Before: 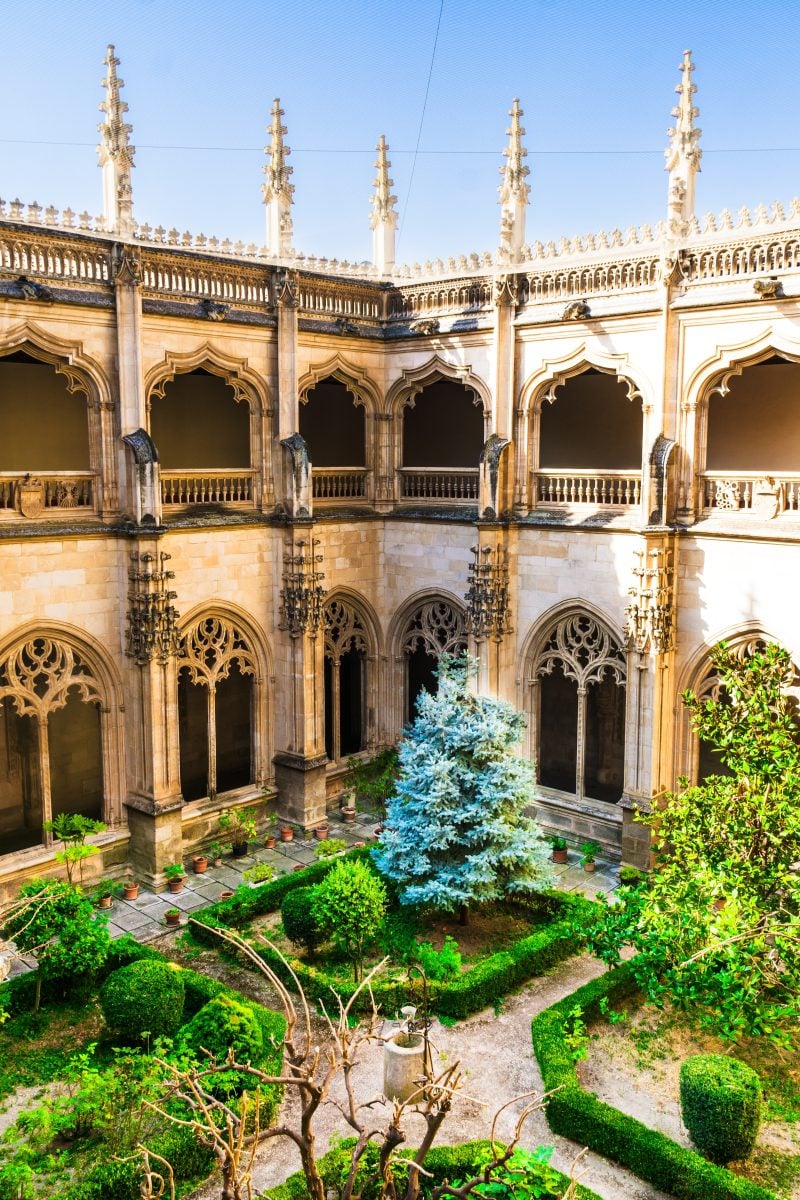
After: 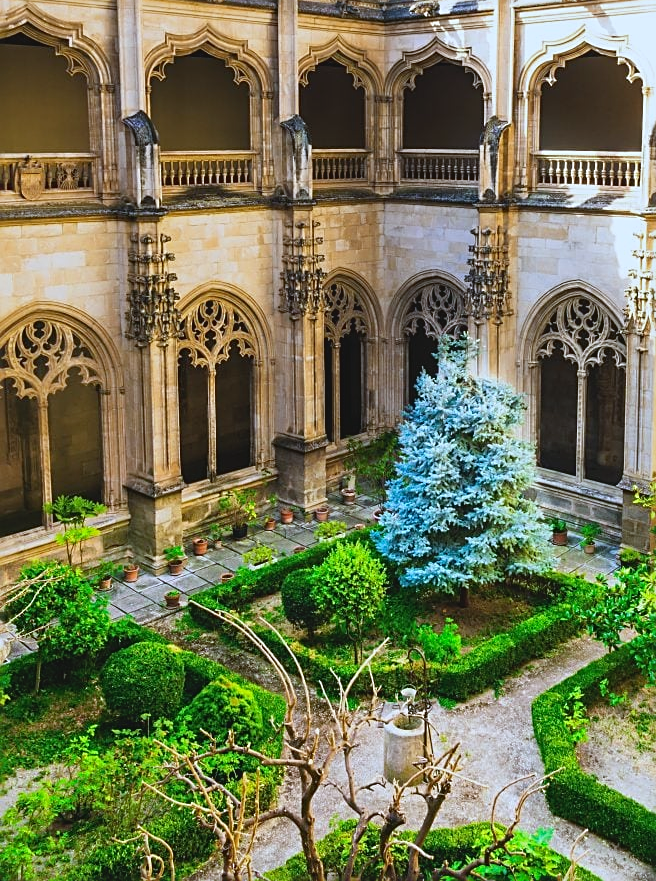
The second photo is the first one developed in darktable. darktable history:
crop: top 26.531%, right 17.959%
white balance: red 0.924, blue 1.095
sharpen: on, module defaults
contrast brightness saturation: contrast -0.11
